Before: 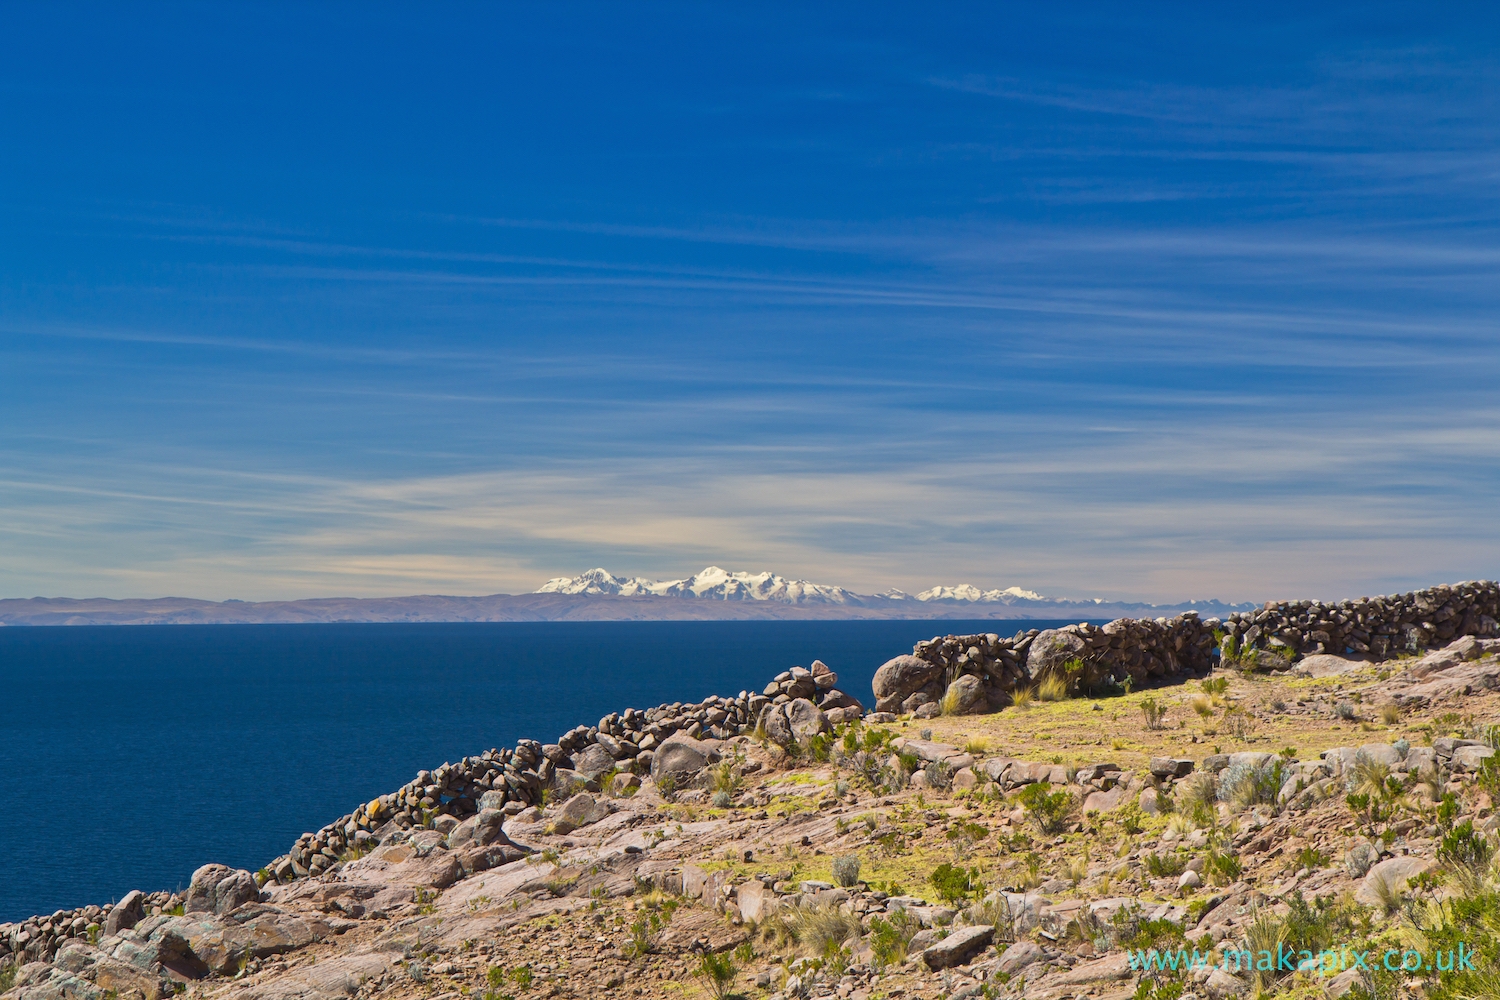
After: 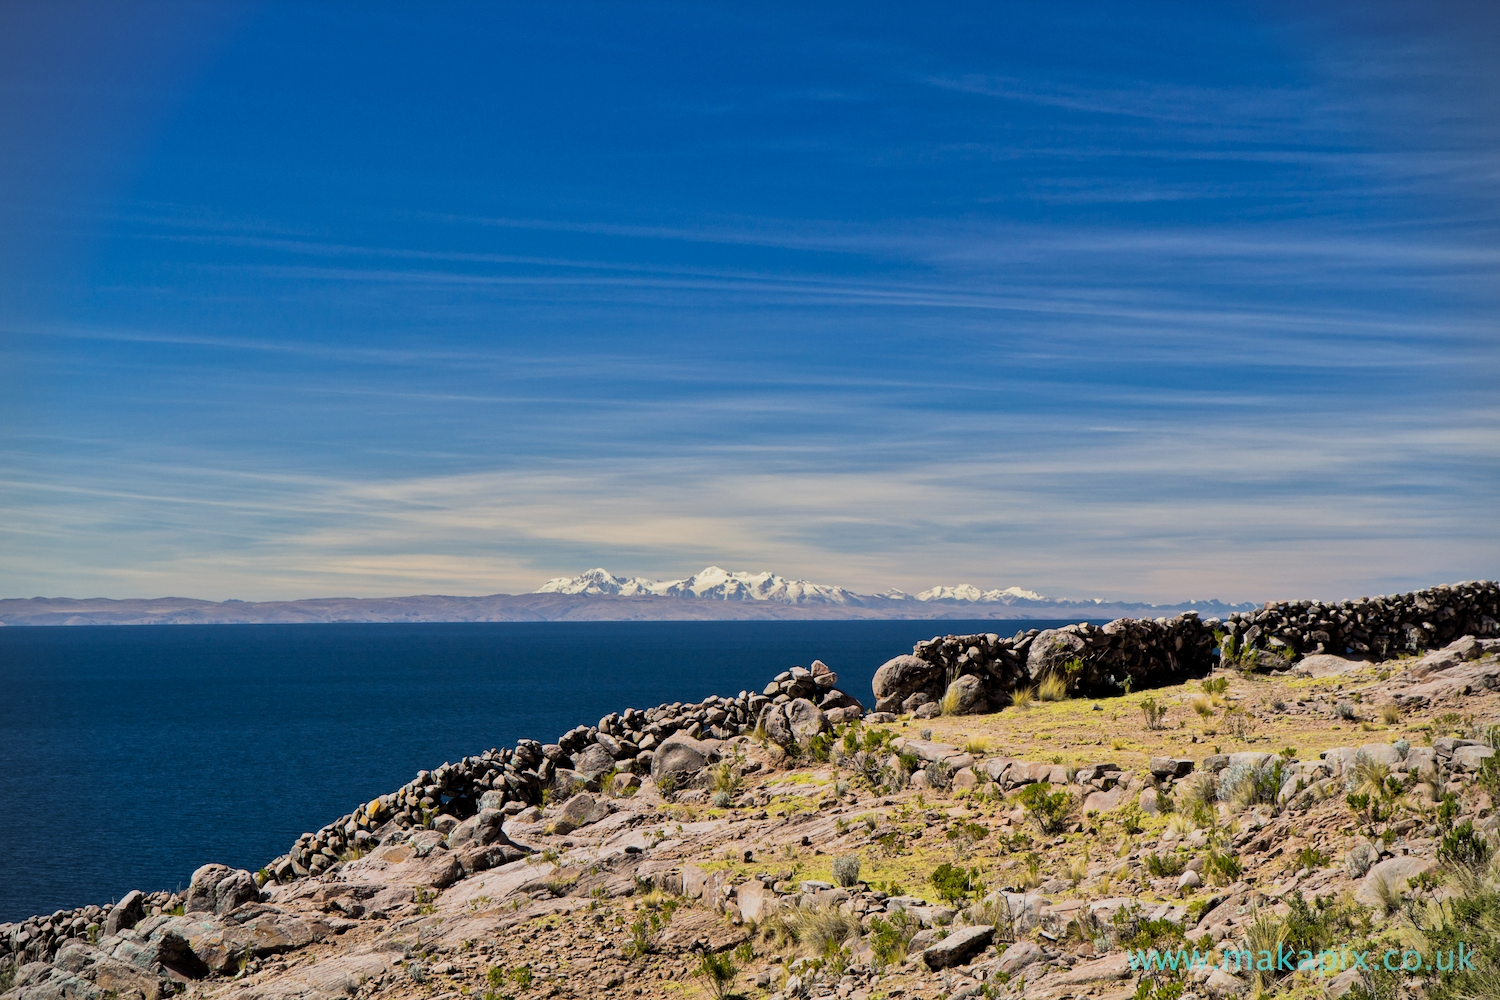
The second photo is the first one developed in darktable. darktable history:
filmic rgb: black relative exposure -5 EV, hardness 2.88, contrast 1.3
vignetting: fall-off start 91.19%
local contrast: highlights 100%, shadows 100%, detail 120%, midtone range 0.2
